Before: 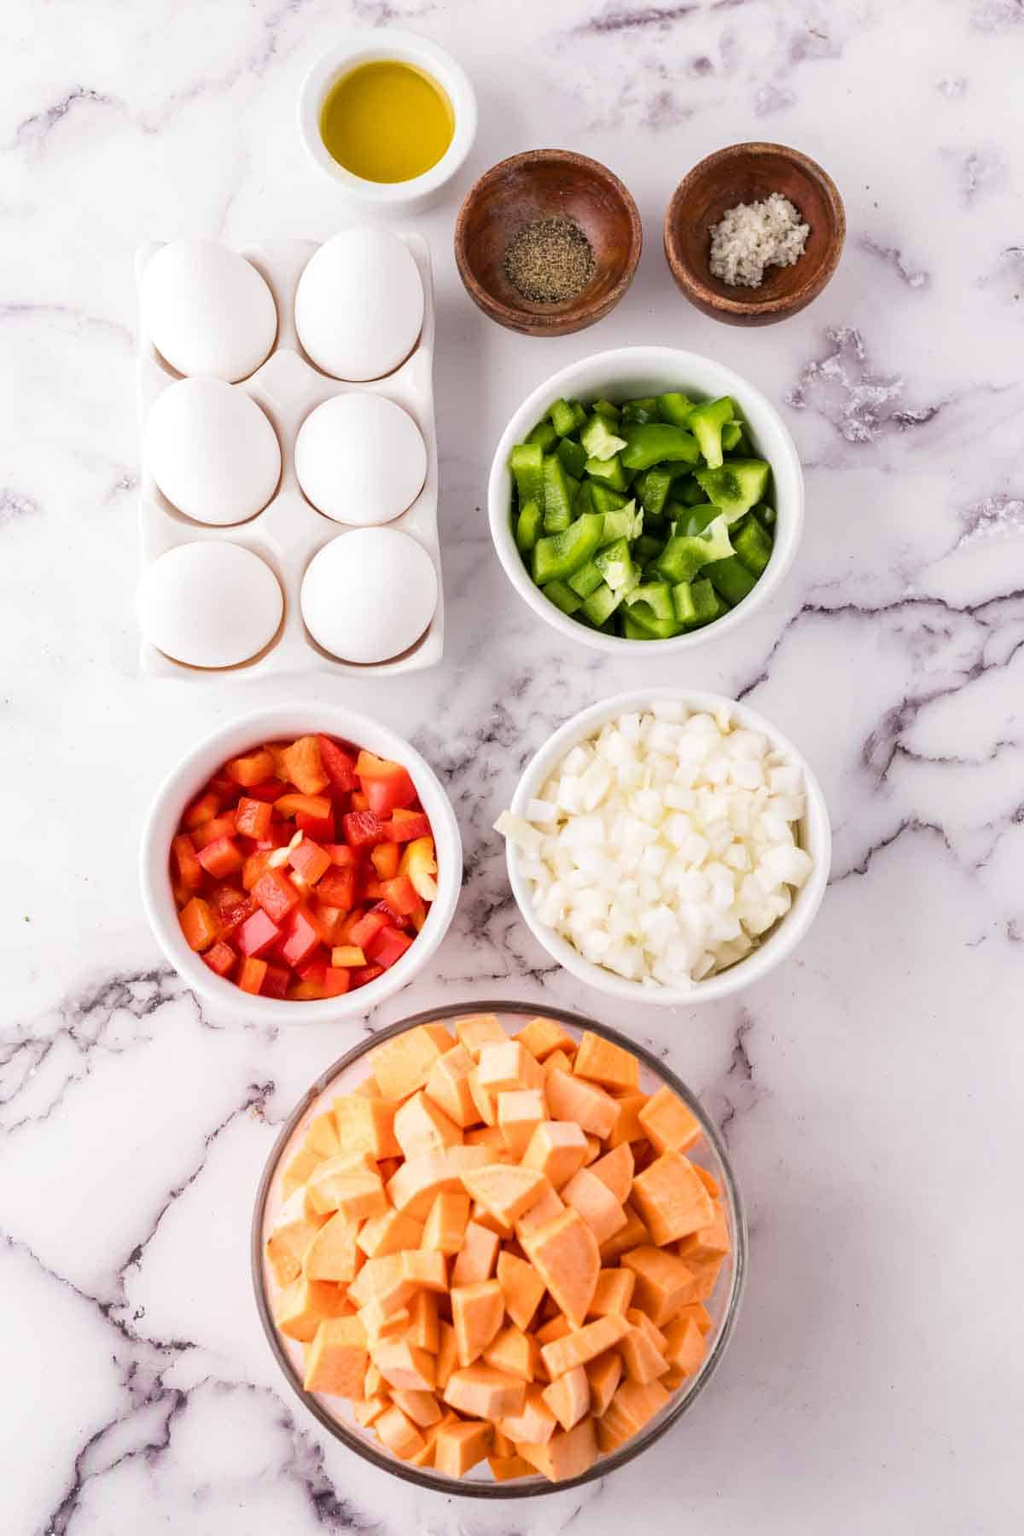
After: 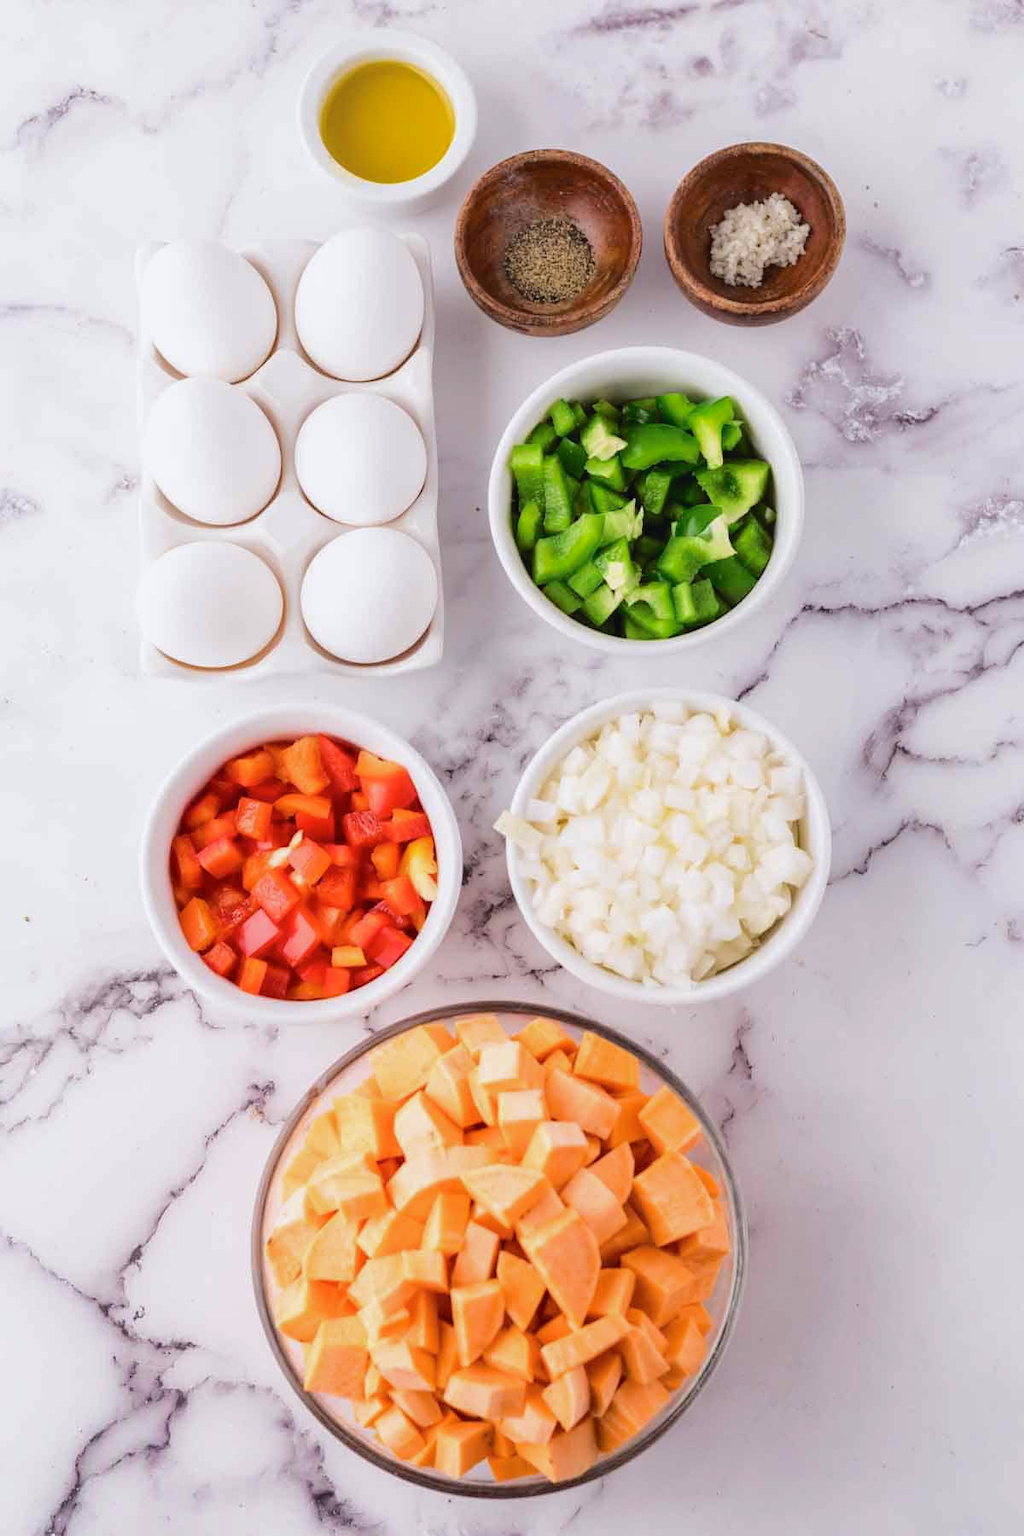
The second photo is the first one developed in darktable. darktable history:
tone curve: curves: ch0 [(0, 0.026) (0.175, 0.178) (0.463, 0.502) (0.796, 0.764) (1, 0.961)]; ch1 [(0, 0) (0.437, 0.398) (0.469, 0.472) (0.505, 0.504) (0.553, 0.552) (1, 1)]; ch2 [(0, 0) (0.505, 0.495) (0.579, 0.579) (1, 1)], color space Lab, independent channels, preserve colors none
